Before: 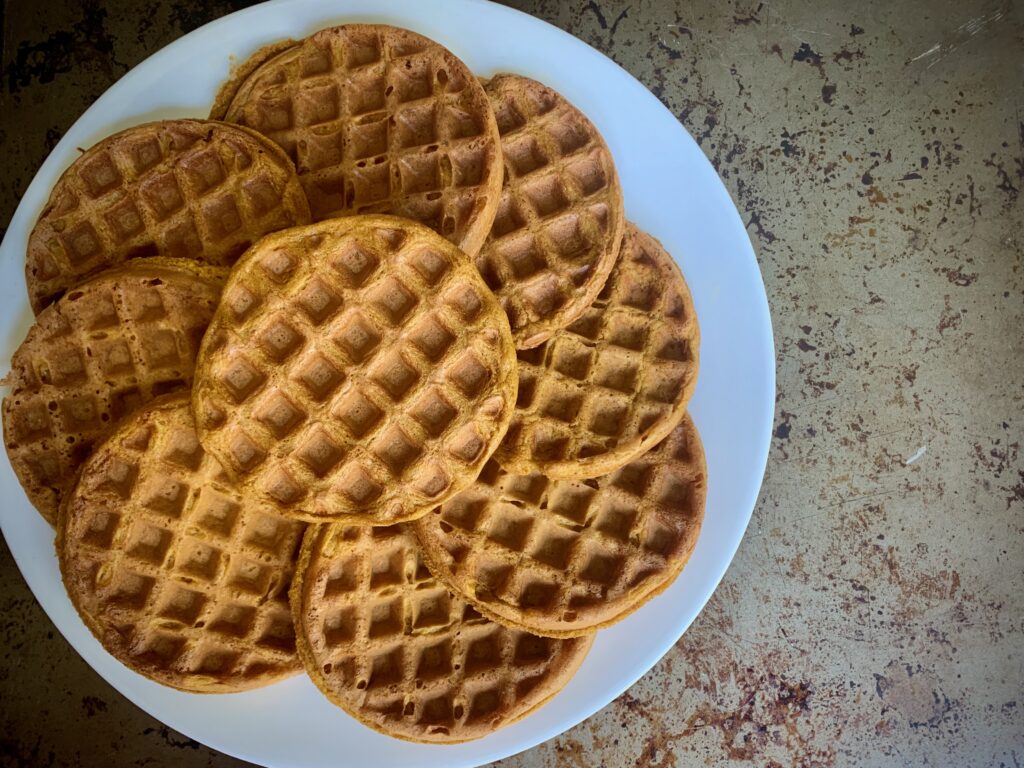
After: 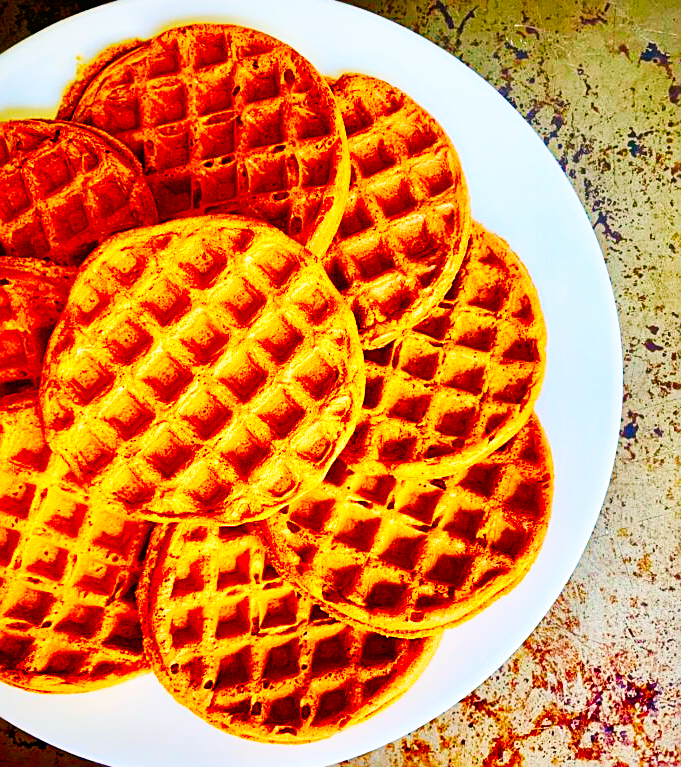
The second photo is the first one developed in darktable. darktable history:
shadows and highlights: low approximation 0.01, soften with gaussian
color correction: highlights b* -0.055, saturation 2.18
sharpen: on, module defaults
base curve: curves: ch0 [(0, 0) (0.007, 0.004) (0.027, 0.03) (0.046, 0.07) (0.207, 0.54) (0.442, 0.872) (0.673, 0.972) (1, 1)], preserve colors none
crop and rotate: left 14.977%, right 18.502%
color balance rgb: highlights gain › chroma 2.957%, highlights gain › hue 60.85°, linear chroma grading › global chroma 0.909%, perceptual saturation grading › global saturation 27.532%, perceptual saturation grading › highlights -25.064%, perceptual saturation grading › shadows 24.17%, global vibrance 10.935%
